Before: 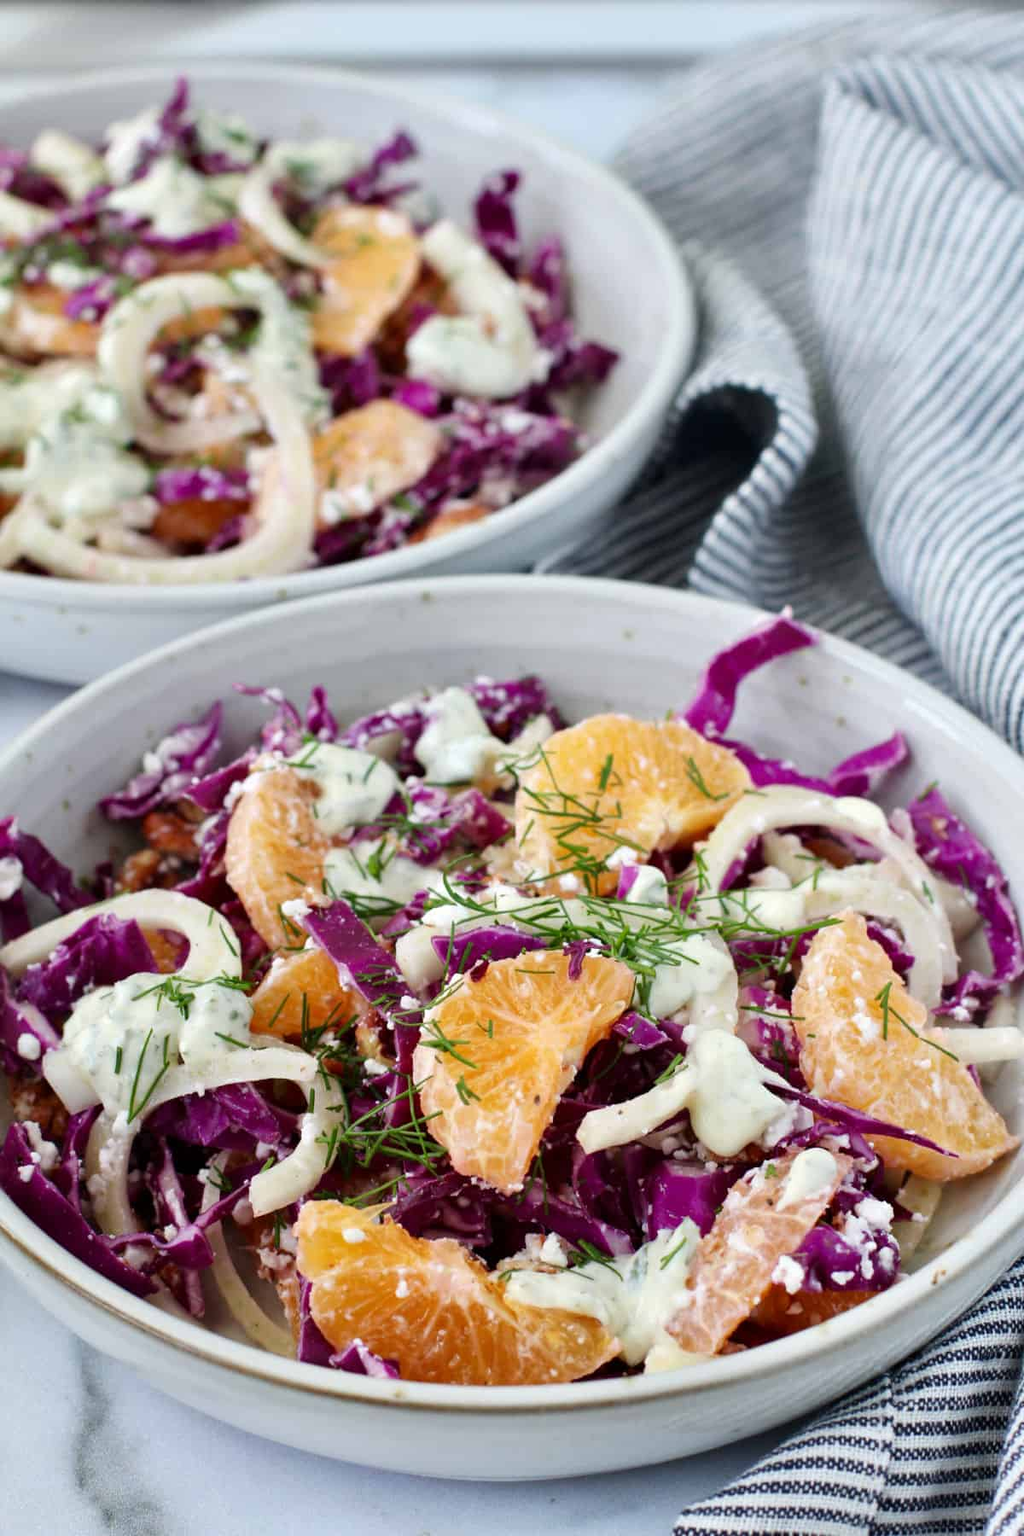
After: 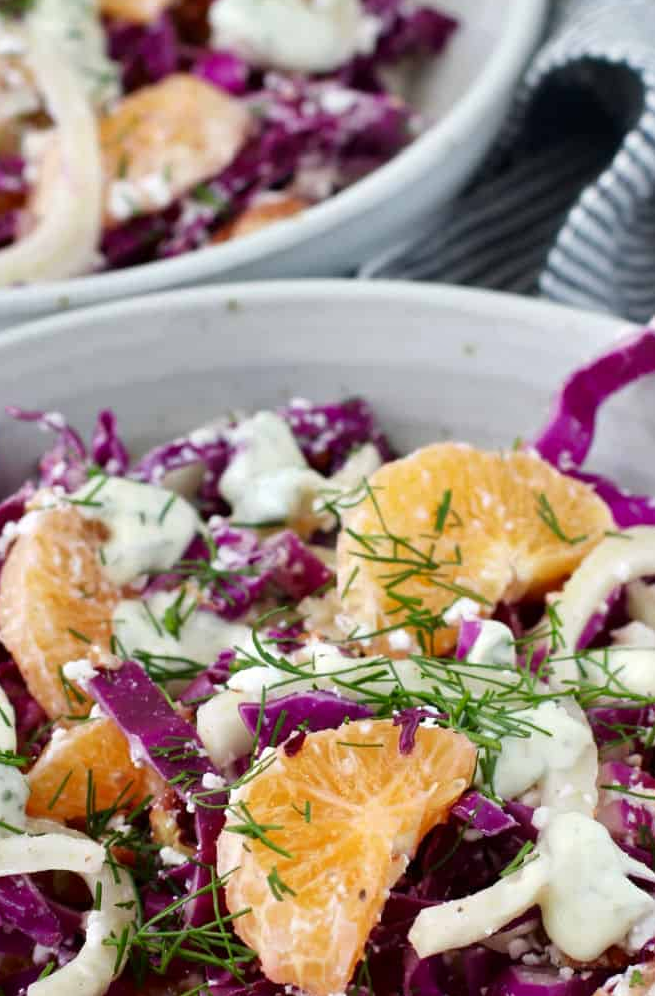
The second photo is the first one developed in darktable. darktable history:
levels: levels [0, 0.498, 0.996]
shadows and highlights: shadows -88.64, highlights -35.65, soften with gaussian
crop and rotate: left 22.317%, top 21.916%, right 23.058%, bottom 22.75%
